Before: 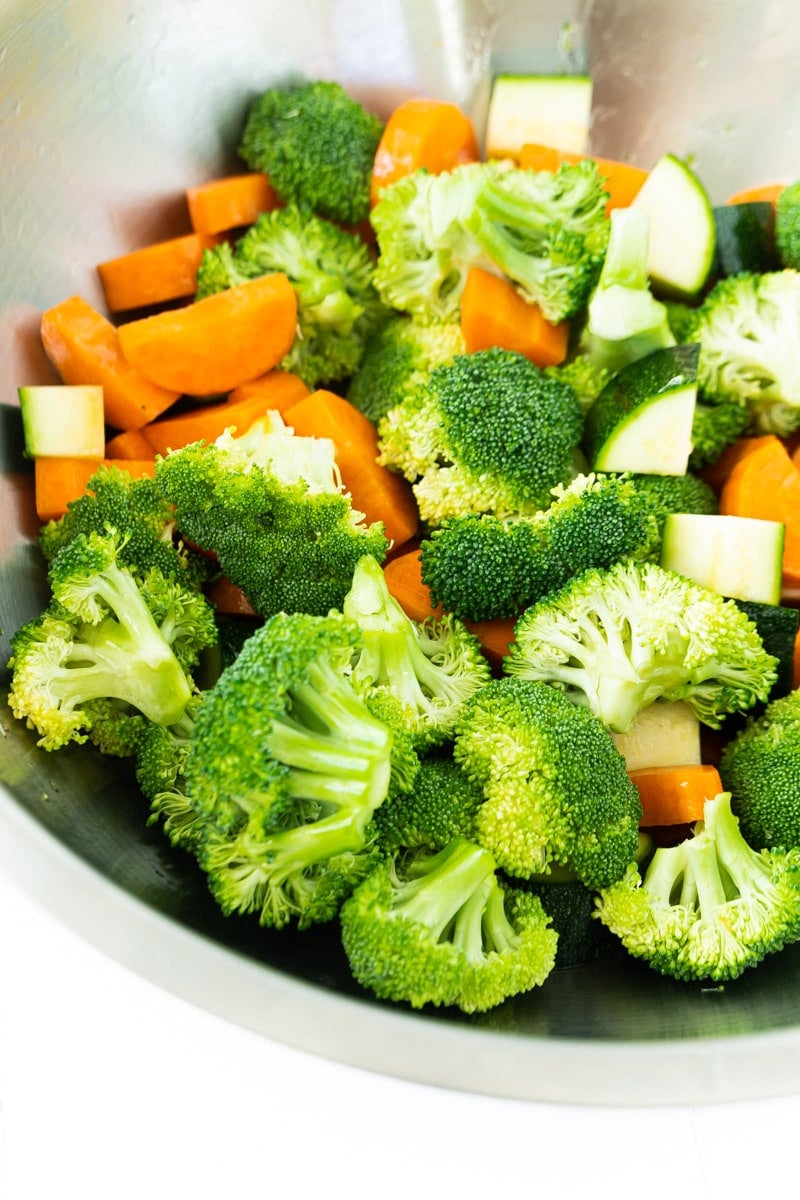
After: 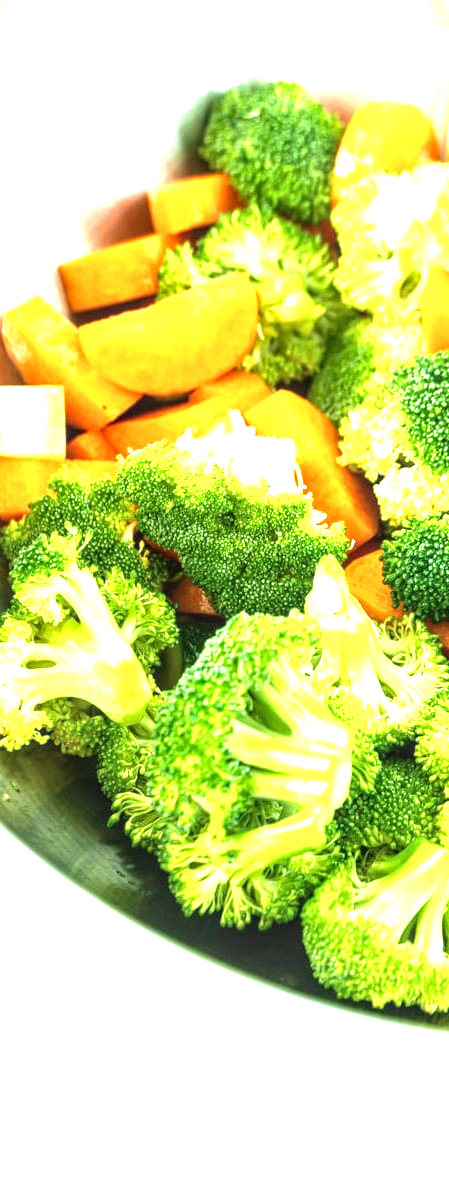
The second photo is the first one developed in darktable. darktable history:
crop: left 4.915%, right 38.956%
exposure: black level correction 0, exposure 1.382 EV, compensate highlight preservation false
local contrast: on, module defaults
velvia: strength 50.08%
